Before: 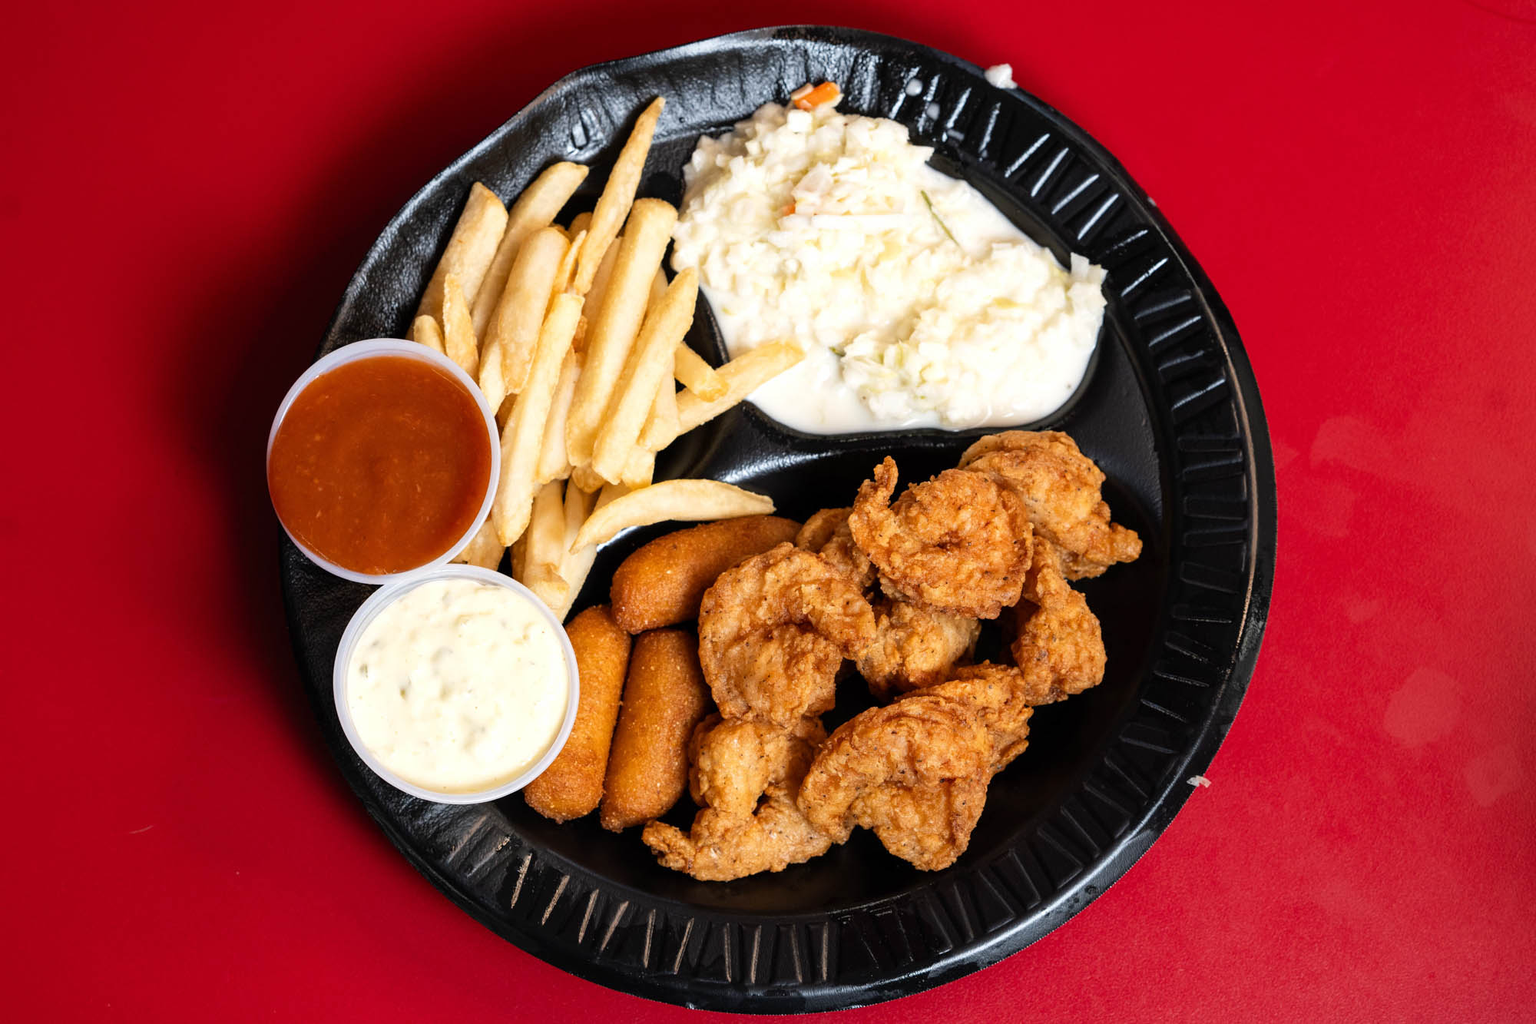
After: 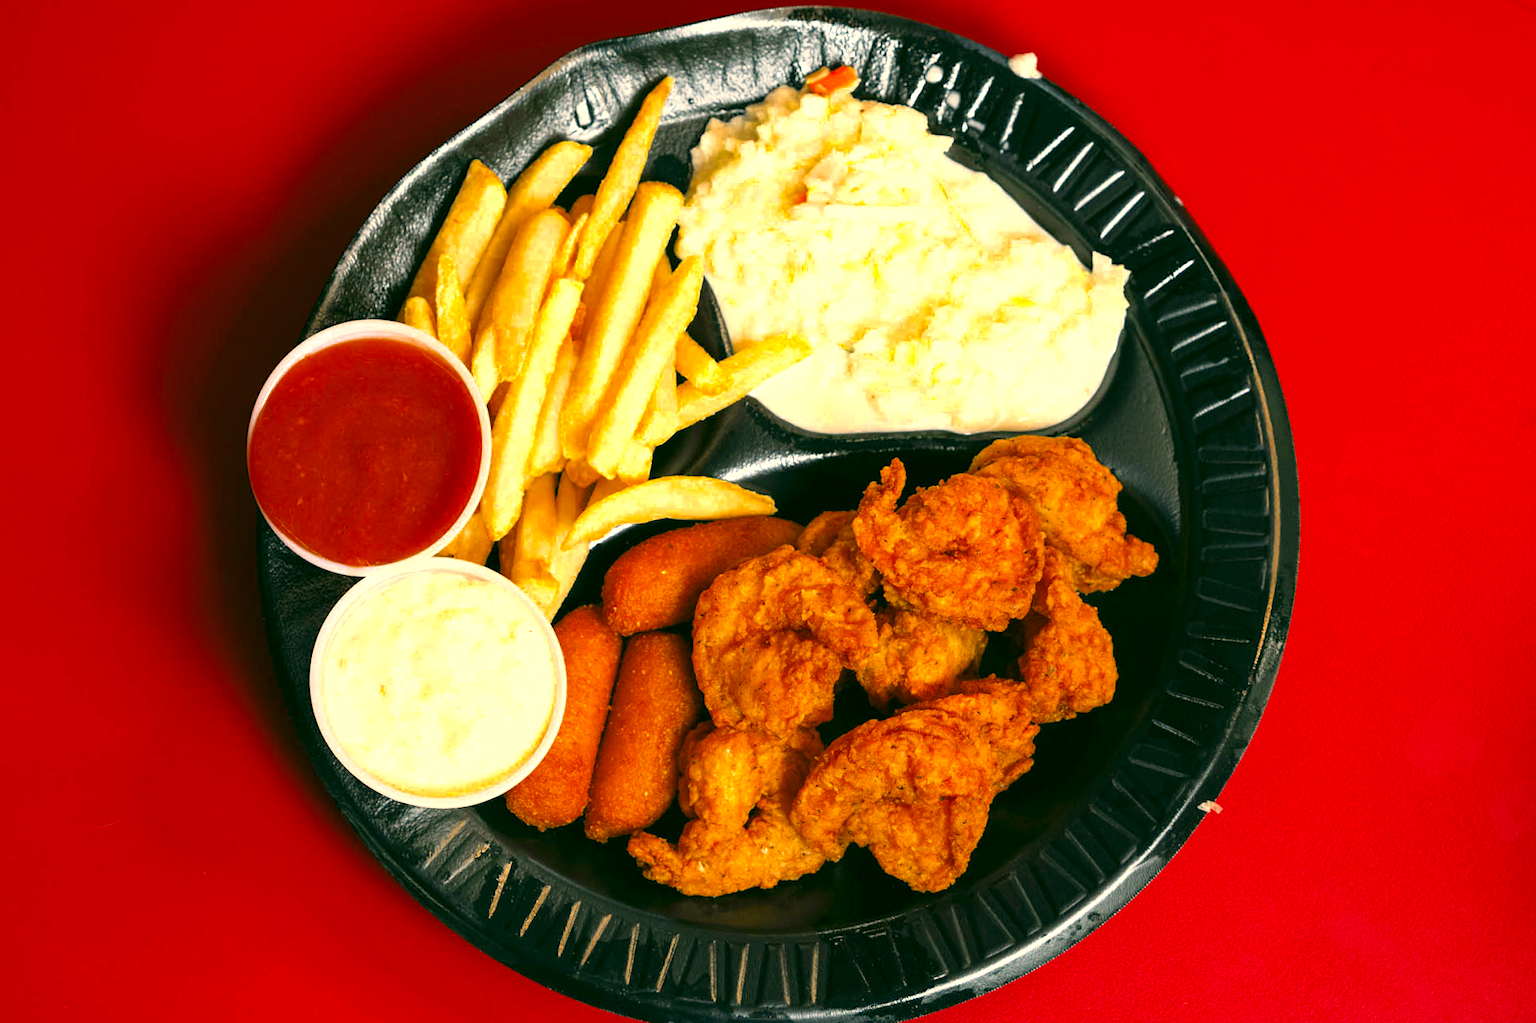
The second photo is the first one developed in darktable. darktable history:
exposure: black level correction 0, exposure 1.1 EV, compensate highlight preservation false
color correction: highlights a* 5.3, highlights b* 24.26, shadows a* -15.58, shadows b* 4.02
crop and rotate: angle -1.69°
color zones: curves: ch0 [(0.11, 0.396) (0.195, 0.36) (0.25, 0.5) (0.303, 0.412) (0.357, 0.544) (0.75, 0.5) (0.967, 0.328)]; ch1 [(0, 0.468) (0.112, 0.512) (0.202, 0.6) (0.25, 0.5) (0.307, 0.352) (0.357, 0.544) (0.75, 0.5) (0.963, 0.524)]
